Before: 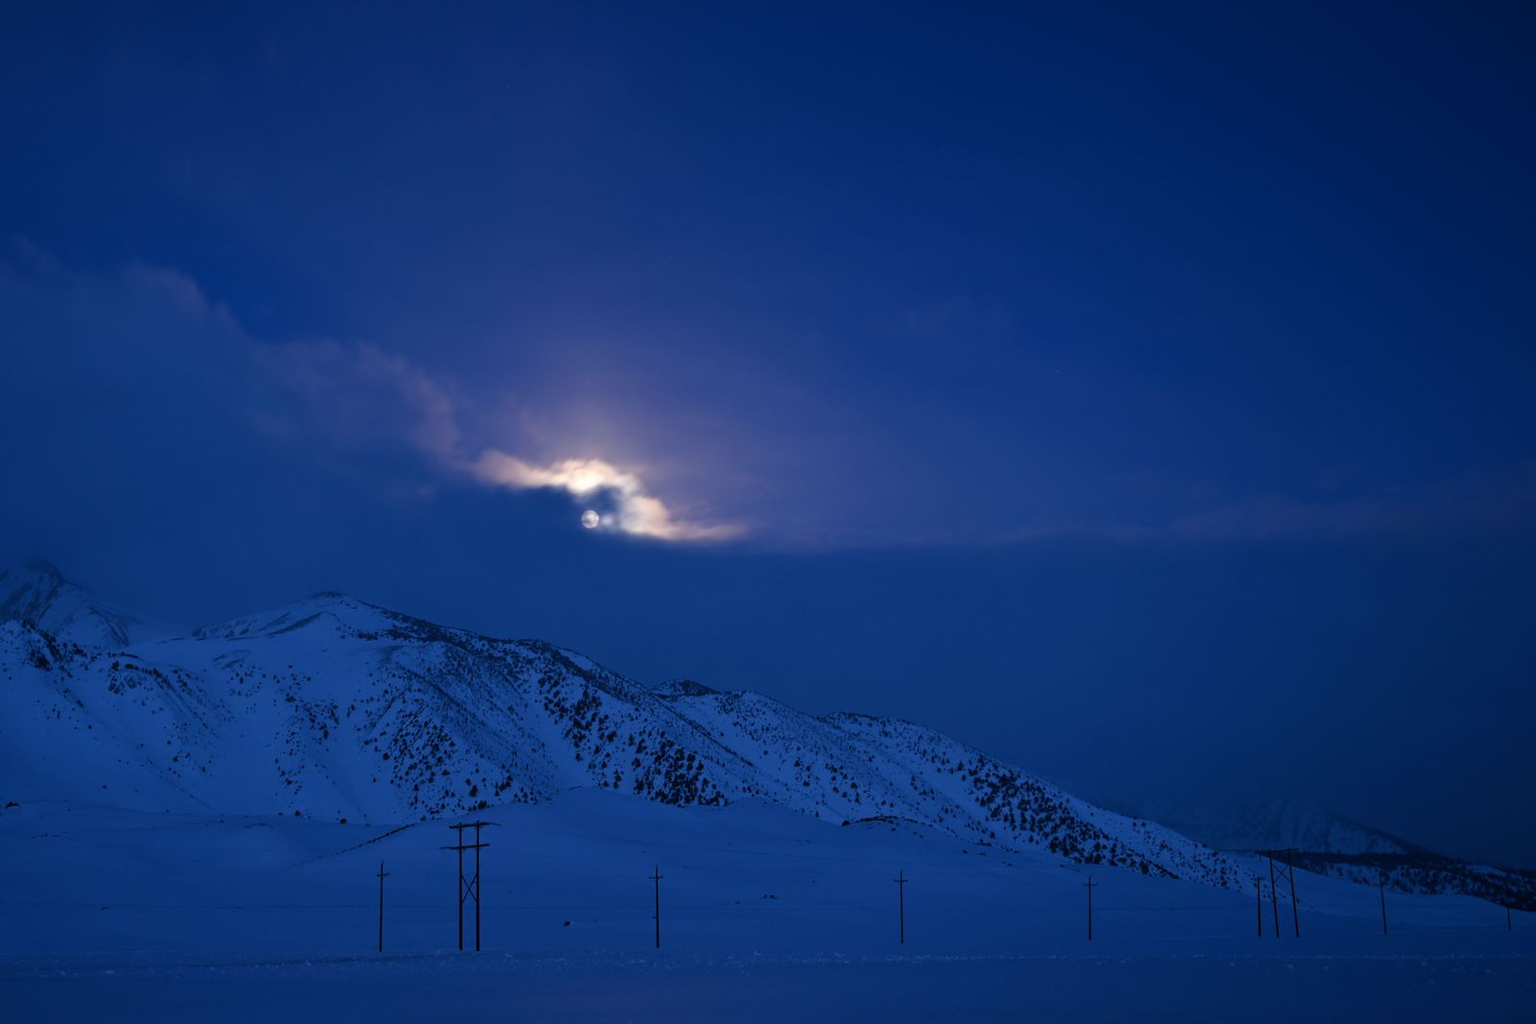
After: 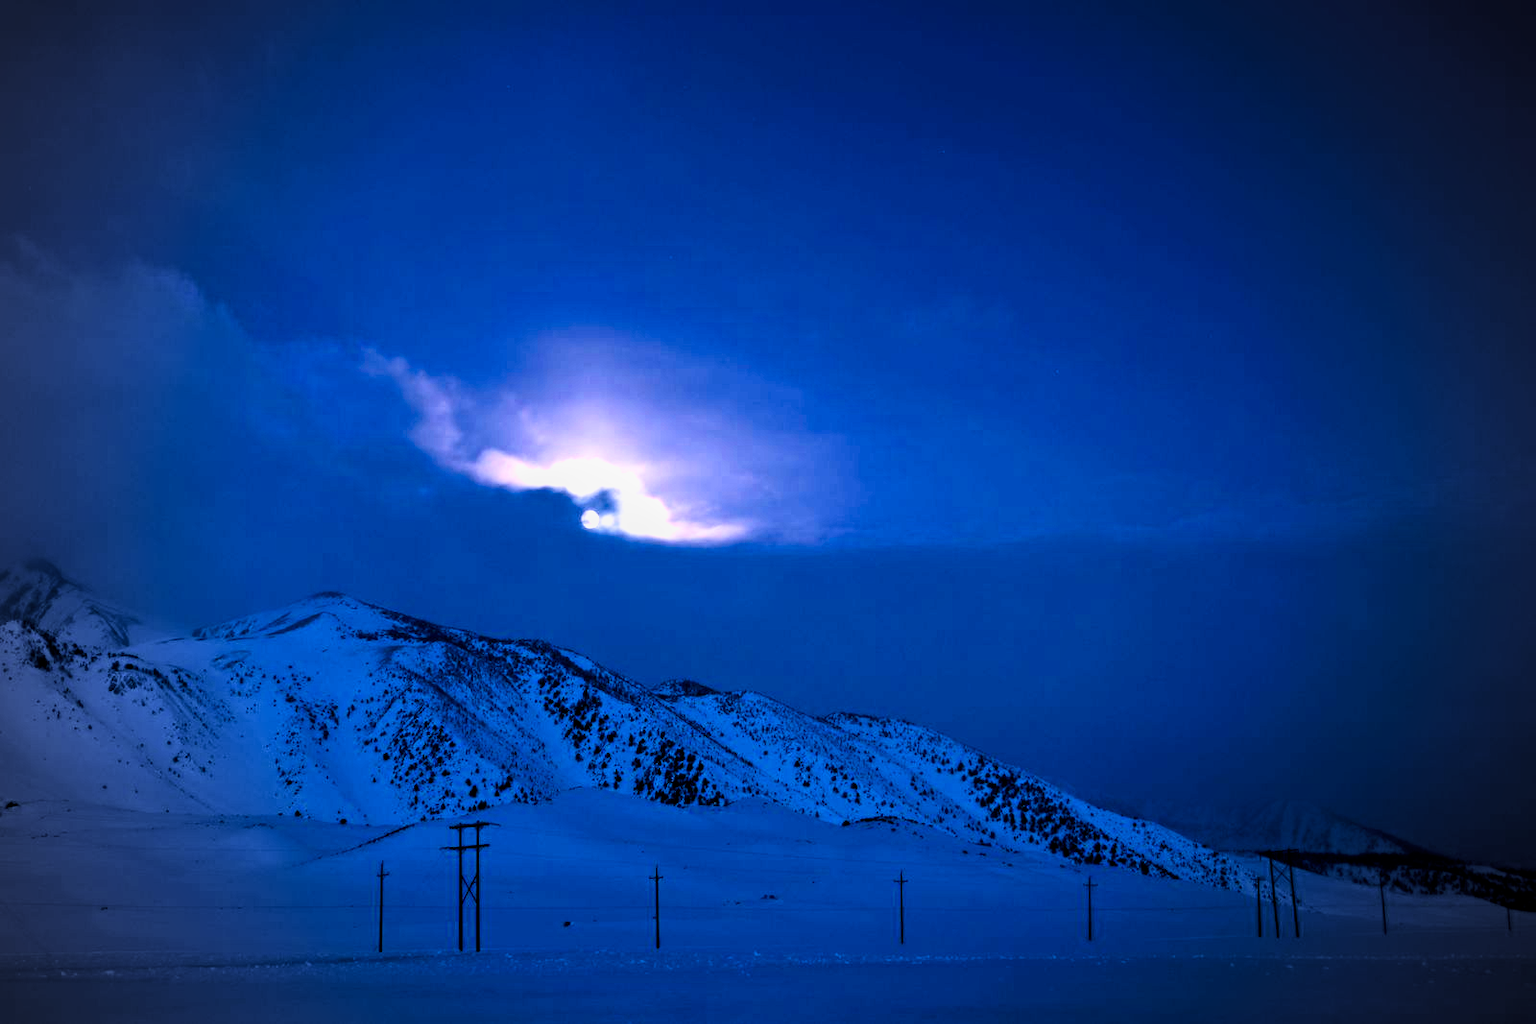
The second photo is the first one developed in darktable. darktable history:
vignetting: fall-off start 67.16%, width/height ratio 1.007, unbound false
filmic rgb: black relative exposure -3.61 EV, white relative exposure 2.18 EV, hardness 3.62
color balance rgb: highlights gain › luminance 7.018%, highlights gain › chroma 0.918%, highlights gain › hue 49.47°, perceptual saturation grading › global saturation 25.854%, global vibrance 35.203%, contrast 10.599%
exposure: exposure 1 EV, compensate highlight preservation false
velvia: on, module defaults
contrast brightness saturation: contrast 0.273
local contrast: detail 110%
